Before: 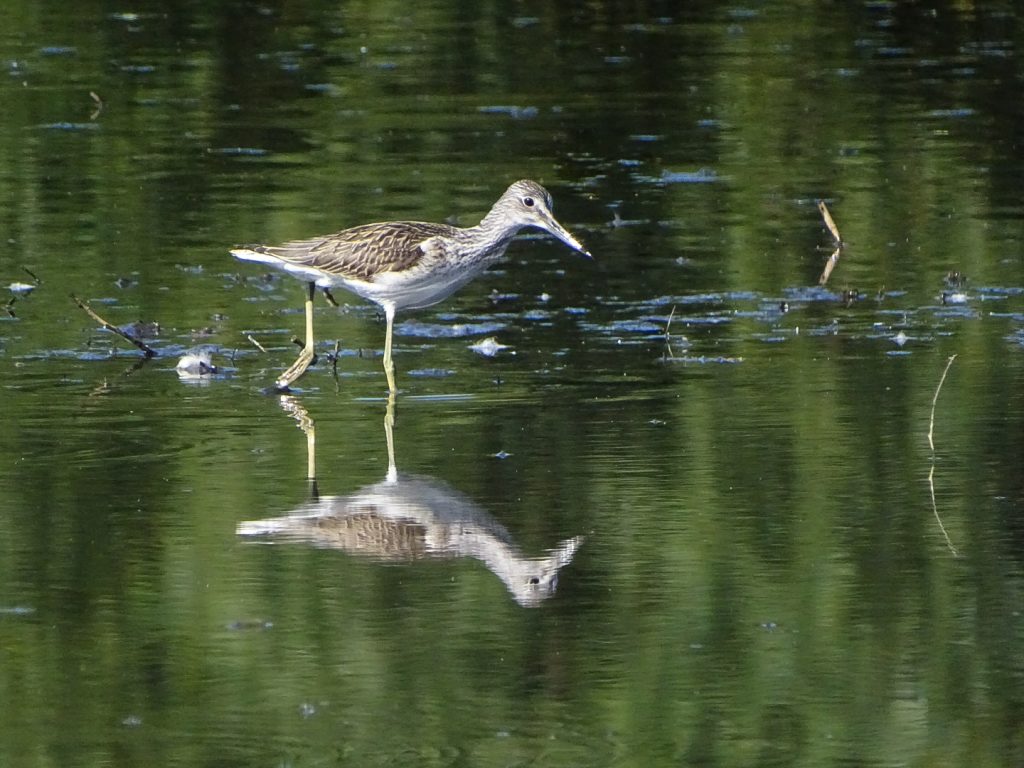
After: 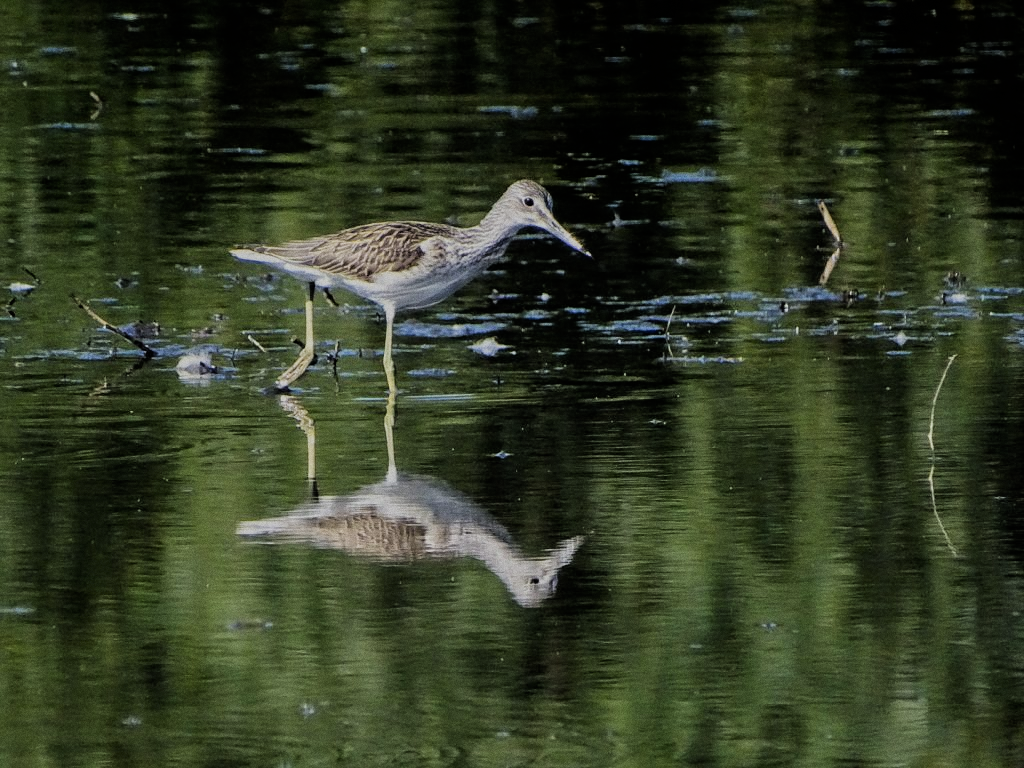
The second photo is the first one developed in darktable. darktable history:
grain: on, module defaults
filmic rgb: black relative exposure -5 EV, hardness 2.88, contrast 1.3, highlights saturation mix -30%
tone equalizer: -8 EV -0.002 EV, -7 EV 0.005 EV, -6 EV -0.008 EV, -5 EV 0.007 EV, -4 EV -0.042 EV, -3 EV -0.233 EV, -2 EV -0.662 EV, -1 EV -0.983 EV, +0 EV -0.969 EV, smoothing diameter 2%, edges refinement/feathering 20, mask exposure compensation -1.57 EV, filter diffusion 5
